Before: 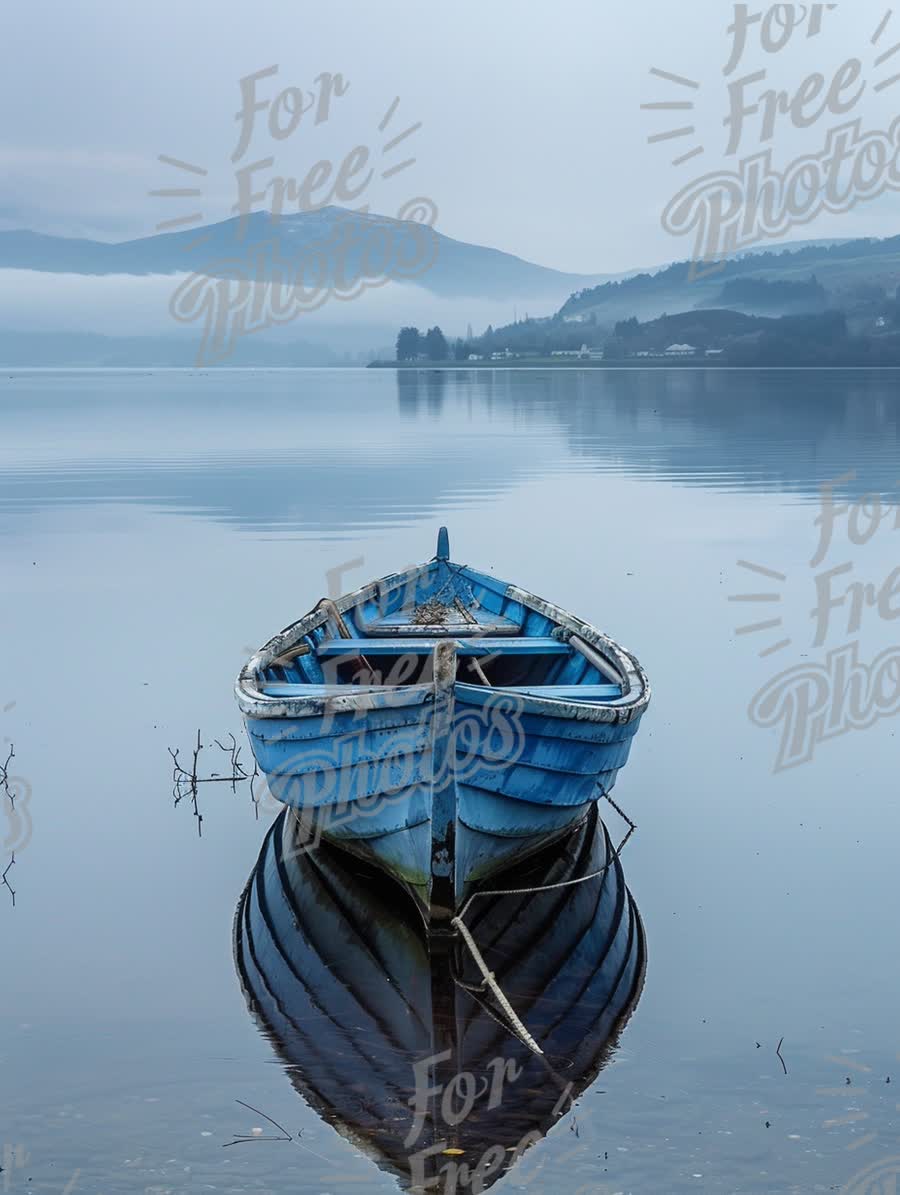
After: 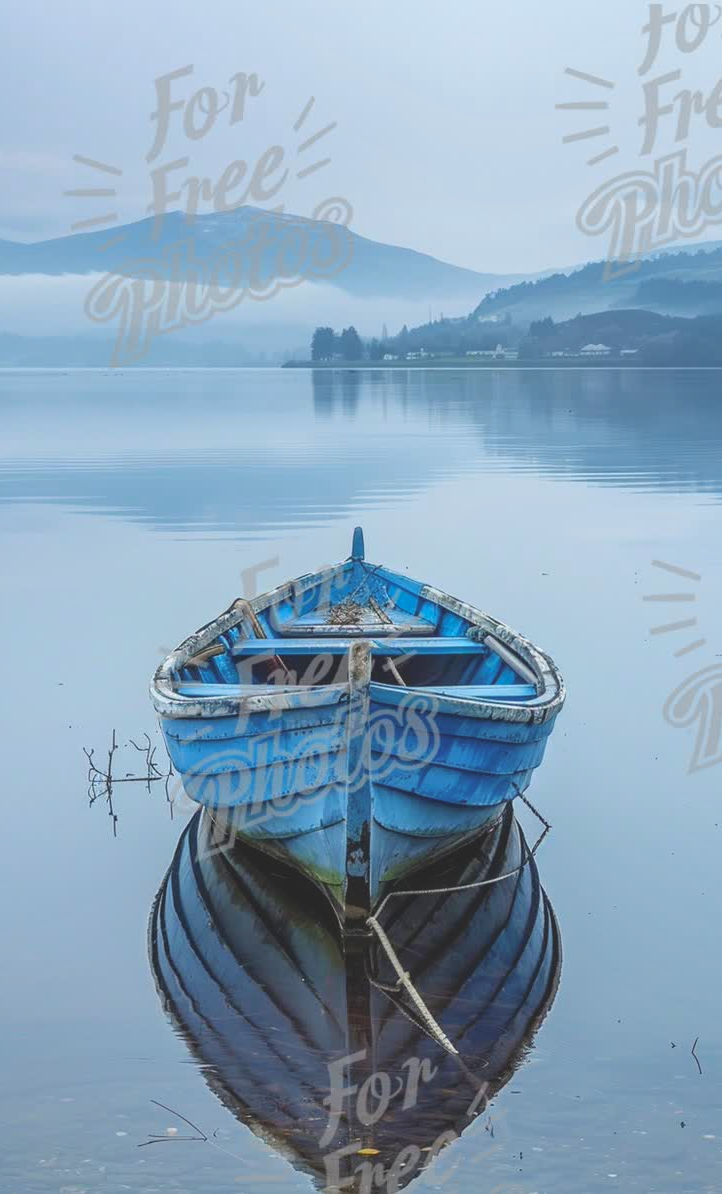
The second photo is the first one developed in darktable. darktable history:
shadows and highlights: shadows 20.61, highlights -19.7, soften with gaussian
crop and rotate: left 9.51%, right 10.201%
exposure: exposure 0.635 EV, compensate highlight preservation false
contrast brightness saturation: contrast -0.282
local contrast: detail 110%
